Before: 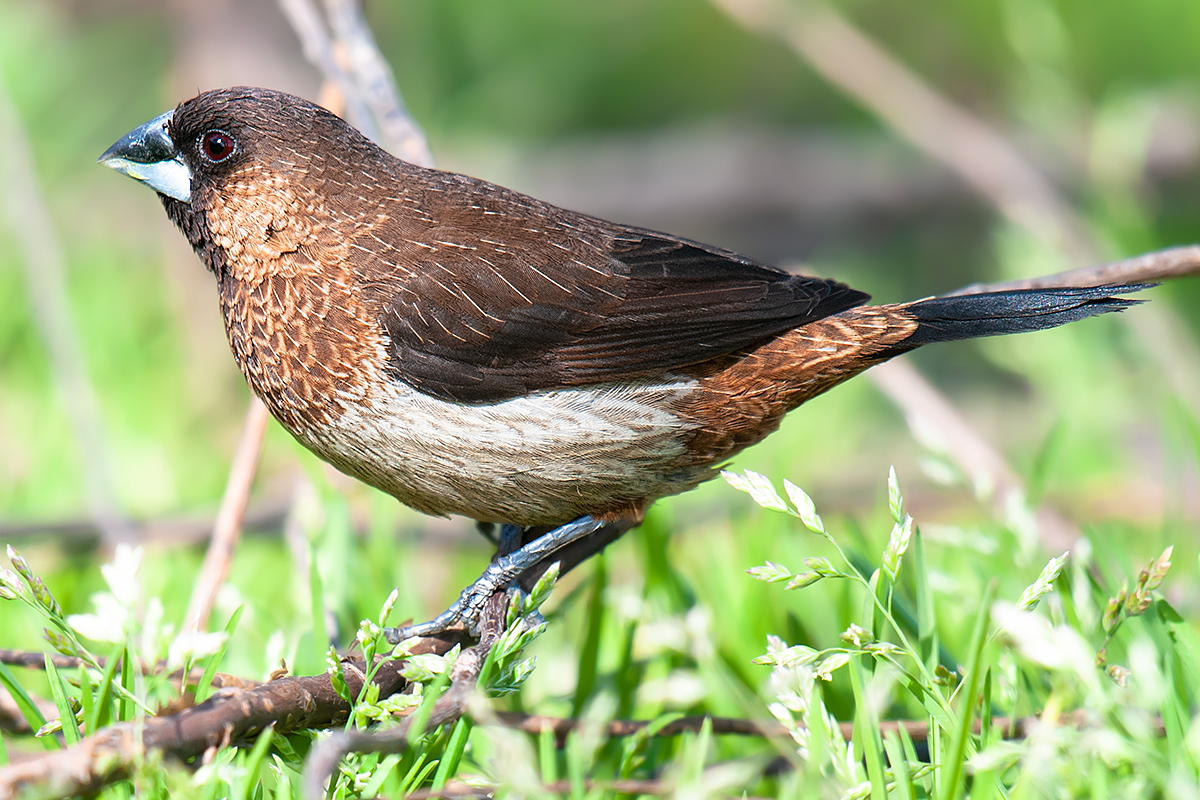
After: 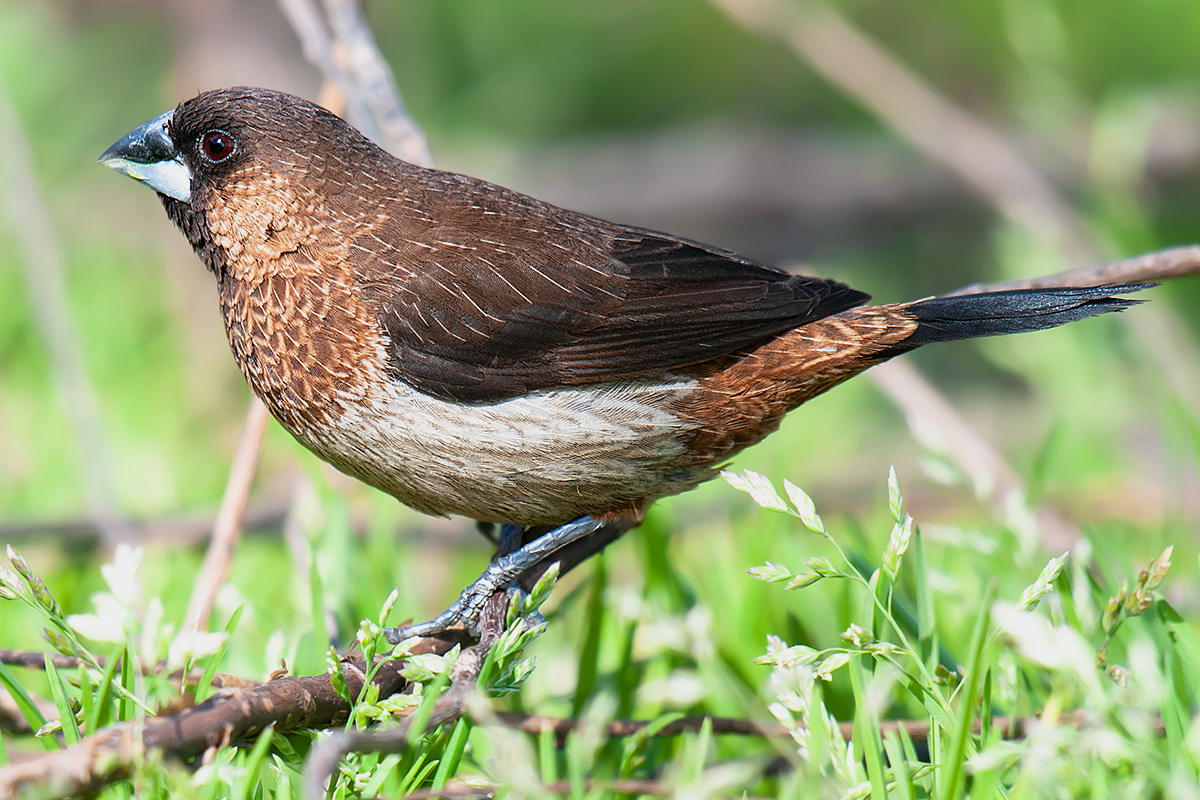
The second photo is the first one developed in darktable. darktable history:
exposure: exposure -0.216 EV, compensate highlight preservation false
